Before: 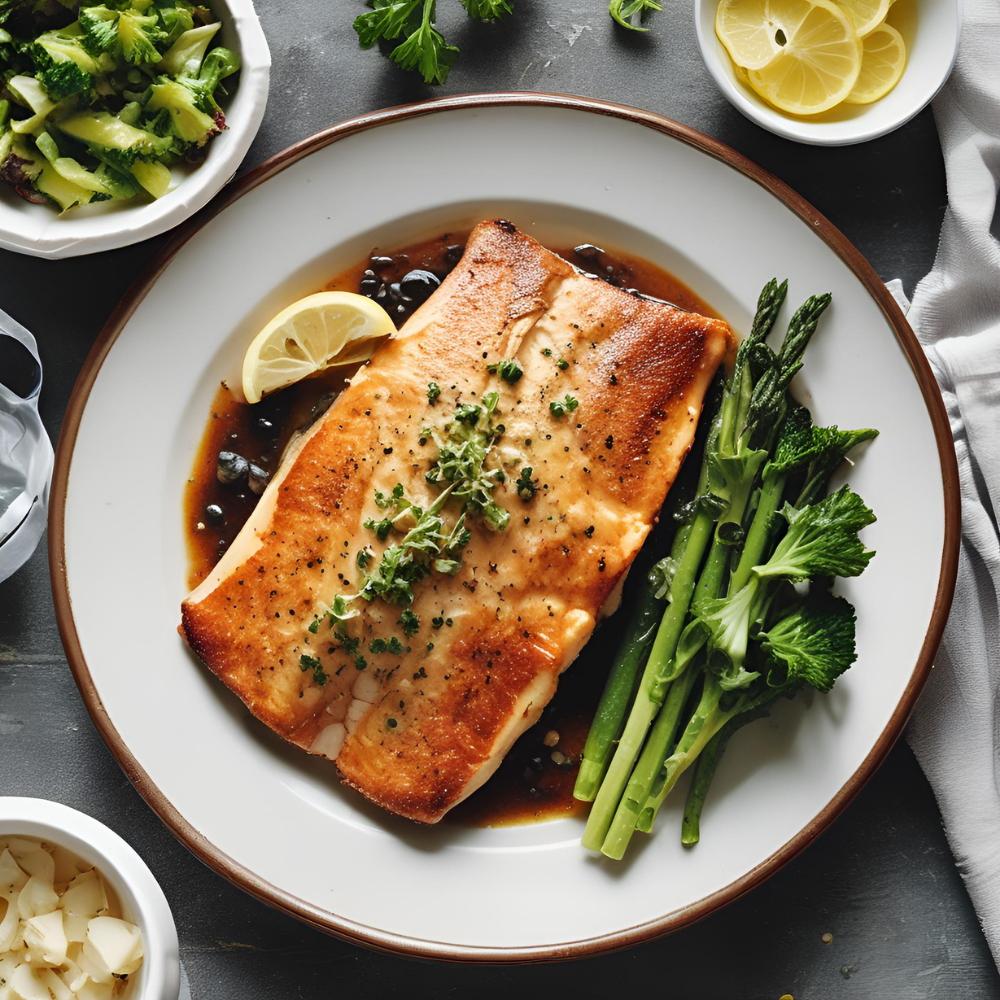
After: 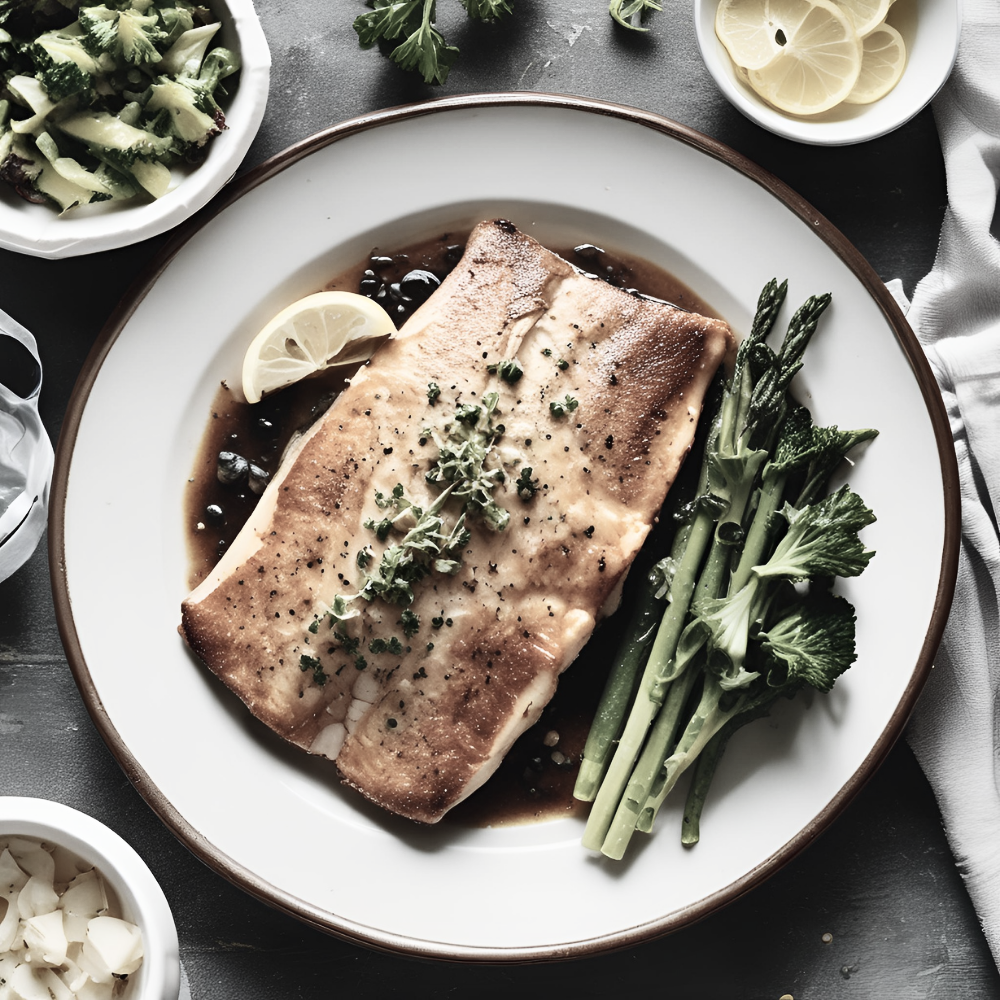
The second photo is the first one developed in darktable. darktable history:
contrast brightness saturation: contrast 0.26, brightness 0.08, saturation -0.62
shadows and highlights: highlights -54.15, soften with gaussian
